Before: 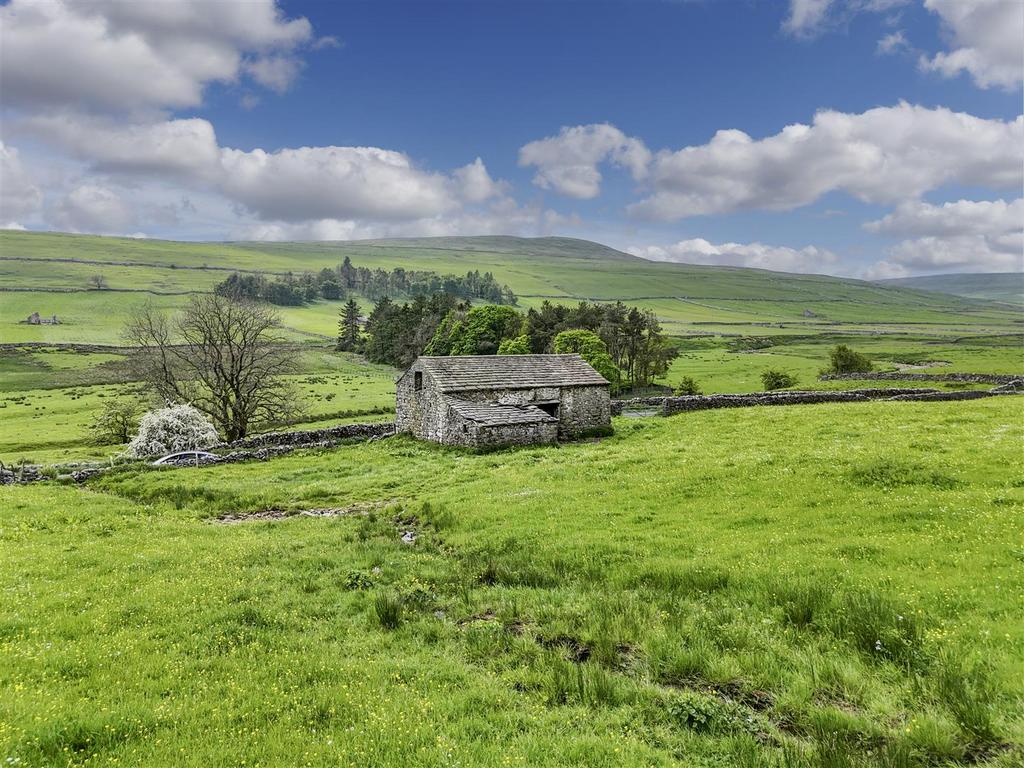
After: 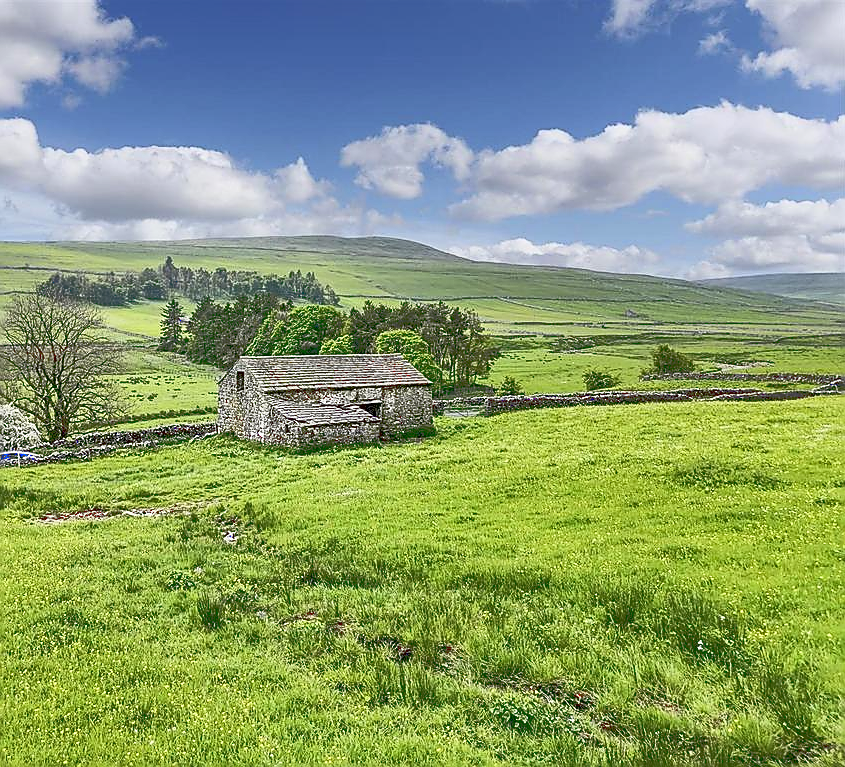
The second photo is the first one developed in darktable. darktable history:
sharpen: radius 1.413, amount 1.239, threshold 0.713
tone curve: curves: ch0 [(0, 0) (0.003, 0.24) (0.011, 0.24) (0.025, 0.24) (0.044, 0.244) (0.069, 0.244) (0.1, 0.252) (0.136, 0.264) (0.177, 0.274) (0.224, 0.284) (0.277, 0.313) (0.335, 0.361) (0.399, 0.415) (0.468, 0.498) (0.543, 0.595) (0.623, 0.695) (0.709, 0.793) (0.801, 0.883) (0.898, 0.942) (1, 1)], color space Lab, linked channels, preserve colors none
crop: left 17.46%, bottom 0.035%
